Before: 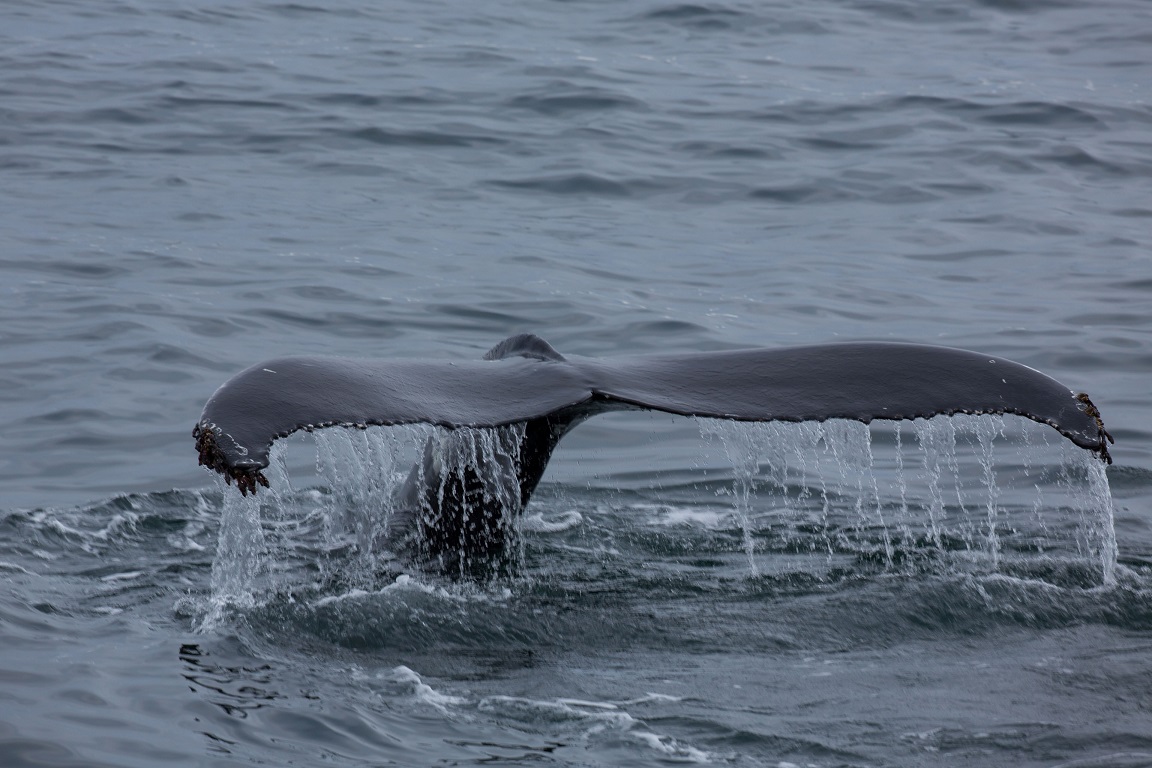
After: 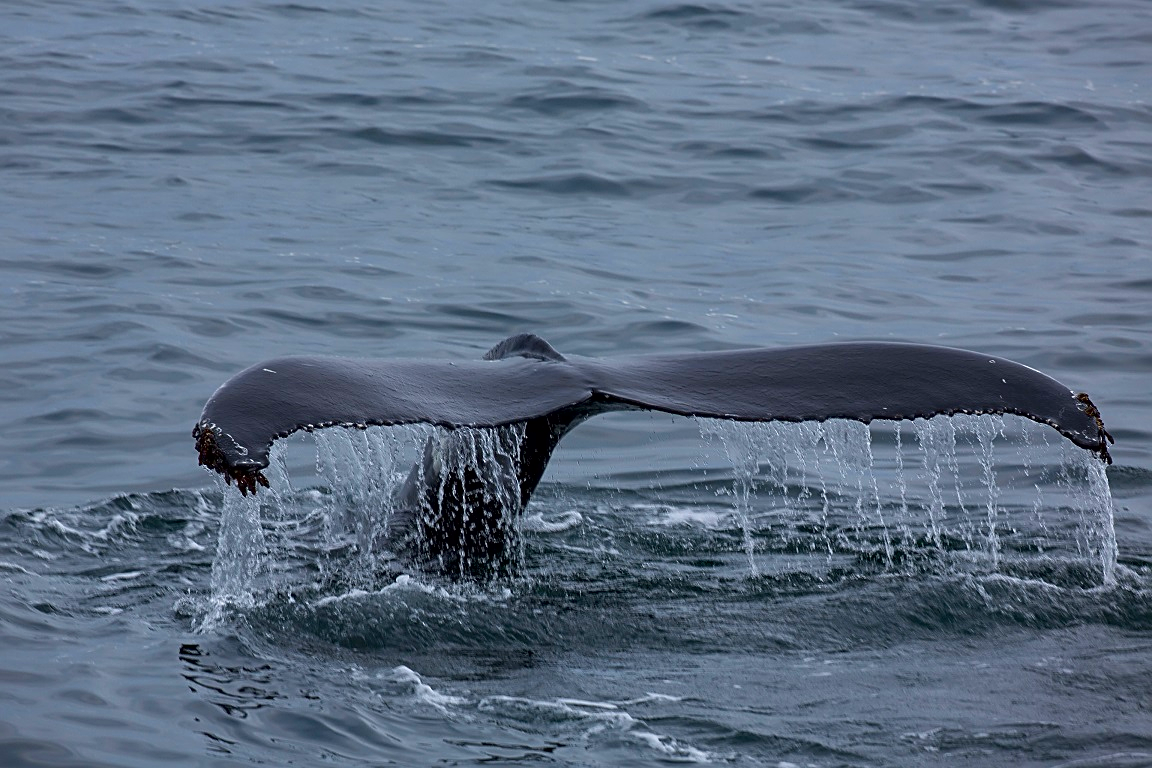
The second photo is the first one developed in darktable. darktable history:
sharpen: on, module defaults
contrast brightness saturation: brightness -0.02, saturation 0.35
contrast equalizer: octaves 7, y [[0.6 ×6], [0.55 ×6], [0 ×6], [0 ×6], [0 ×6]], mix 0.3
